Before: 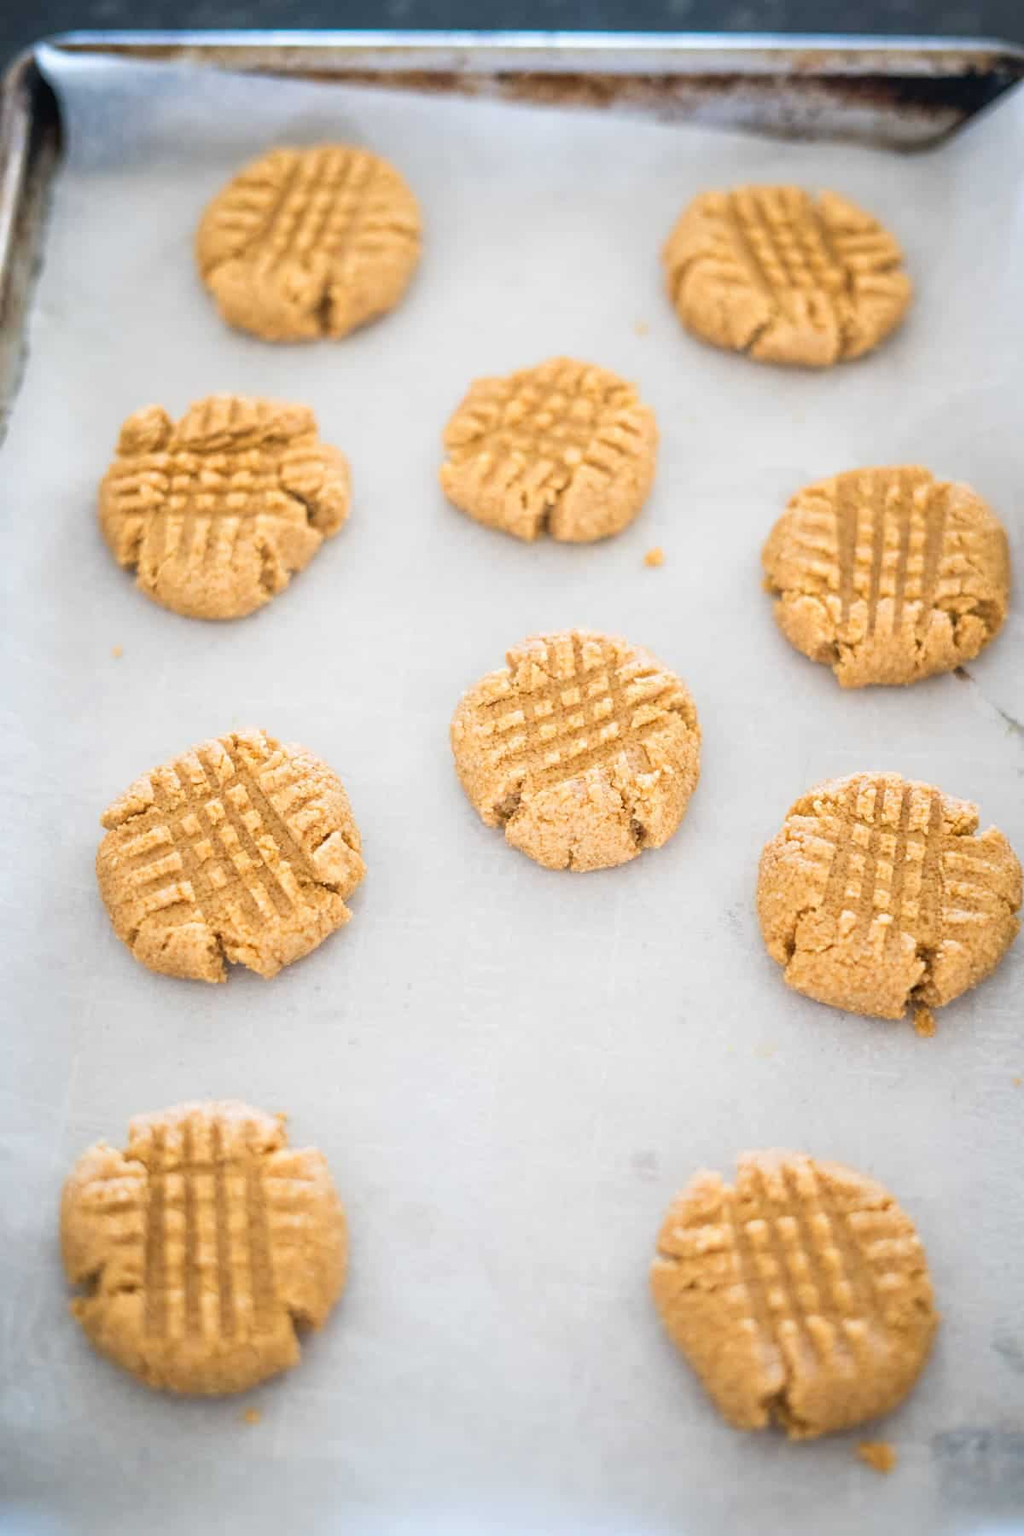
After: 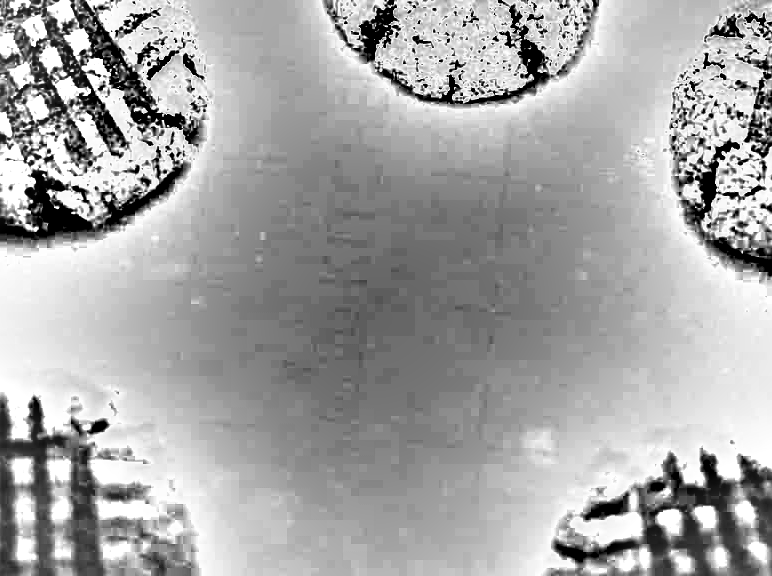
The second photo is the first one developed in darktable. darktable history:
contrast brightness saturation: contrast 0.02, brightness -1, saturation -1
color balance rgb: shadows lift › chroma 3%, shadows lift › hue 280.8°, power › hue 330°, highlights gain › chroma 3%, highlights gain › hue 75.6°, global offset › luminance -1%, perceptual saturation grading › global saturation 20%, perceptual saturation grading › highlights -25%, perceptual saturation grading › shadows 50%, global vibrance 20%
crop: left 18.091%, top 51.13%, right 17.525%, bottom 16.85%
sharpen: on, module defaults
exposure: black level correction 0.035, exposure 0.9 EV, compensate highlight preservation false
shadows and highlights: shadows 60, soften with gaussian
